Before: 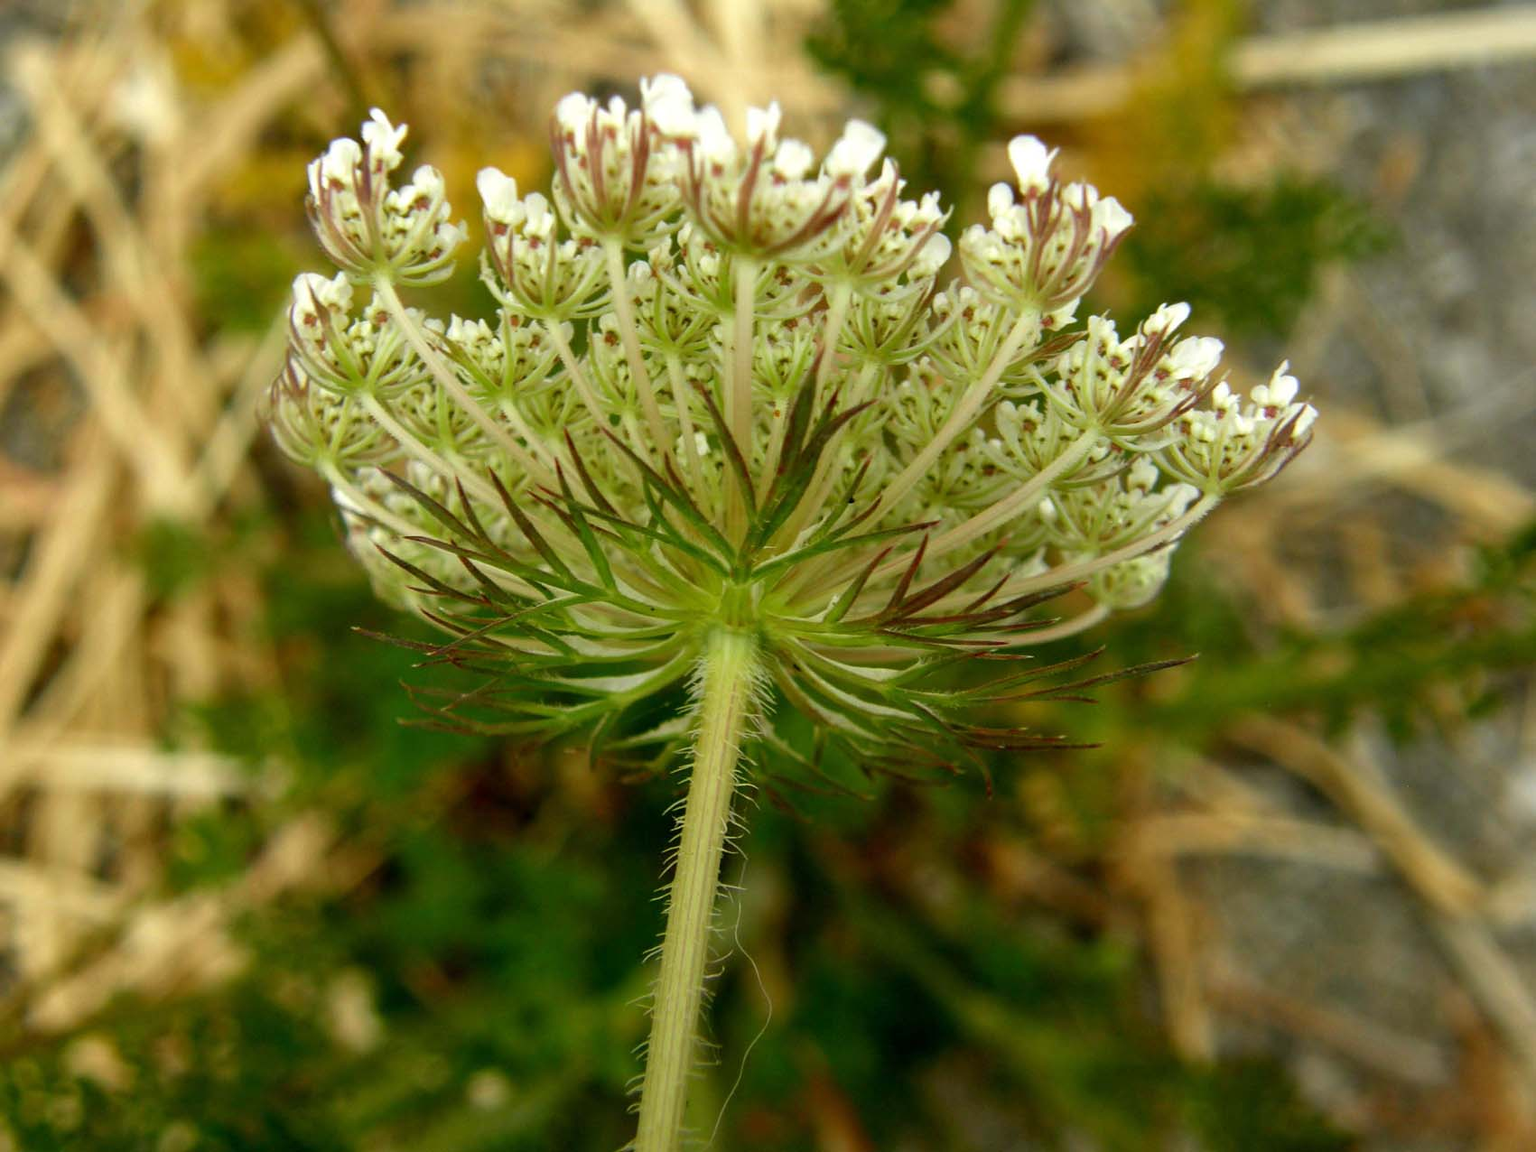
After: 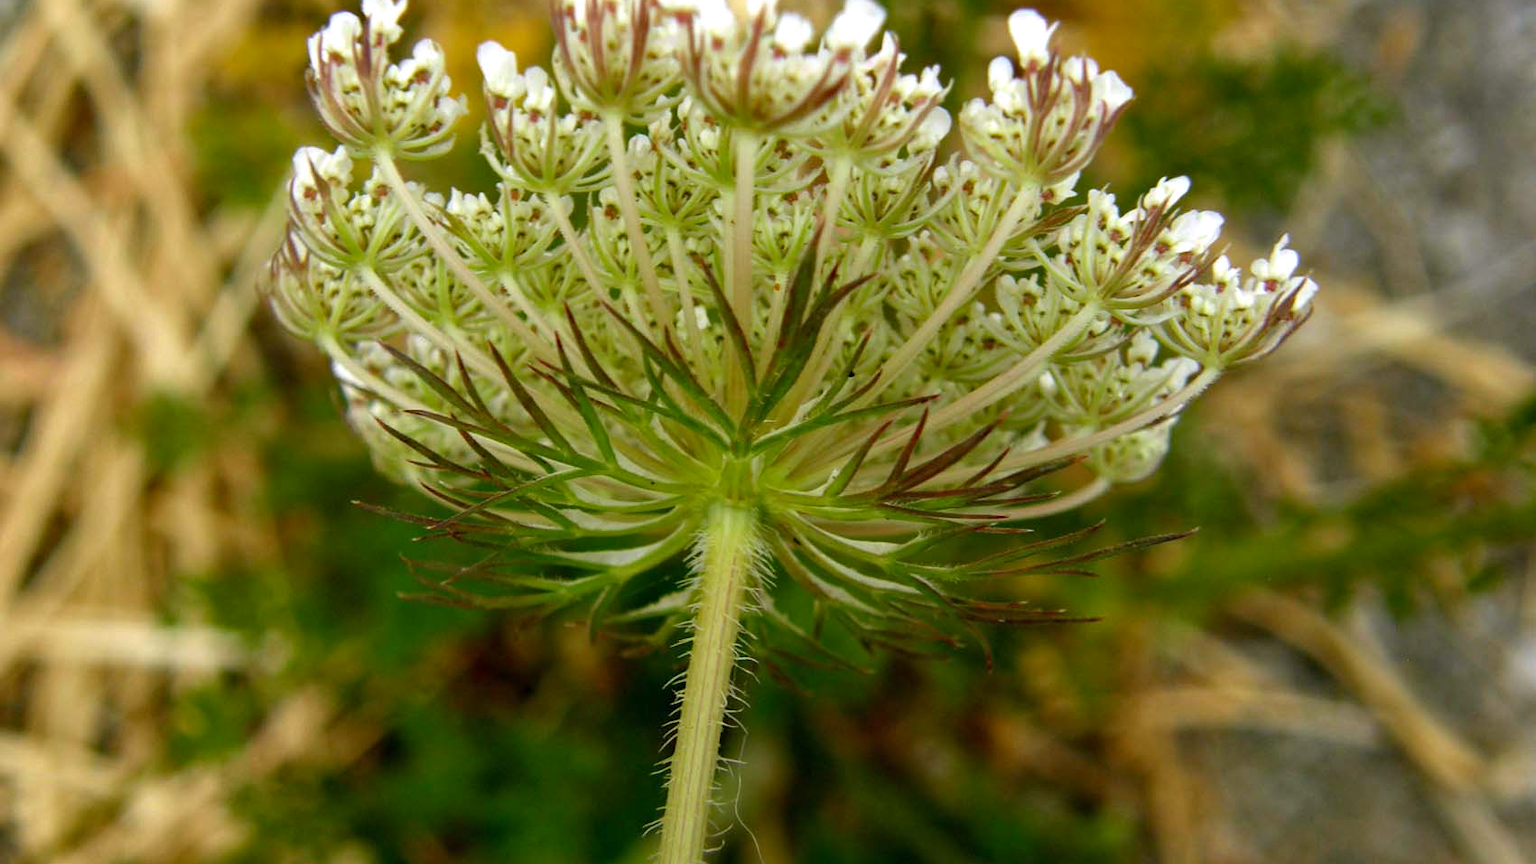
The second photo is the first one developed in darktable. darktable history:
crop: top 11.038%, bottom 13.962%
haze removal: compatibility mode true, adaptive false
white balance: red 1.004, blue 1.096
